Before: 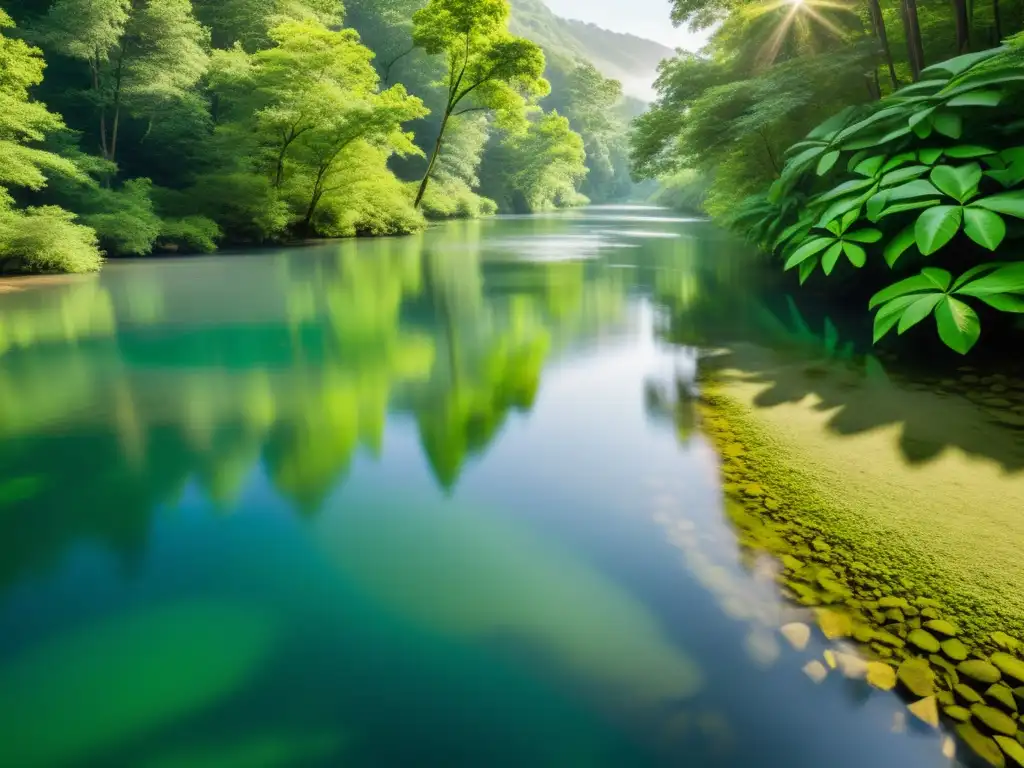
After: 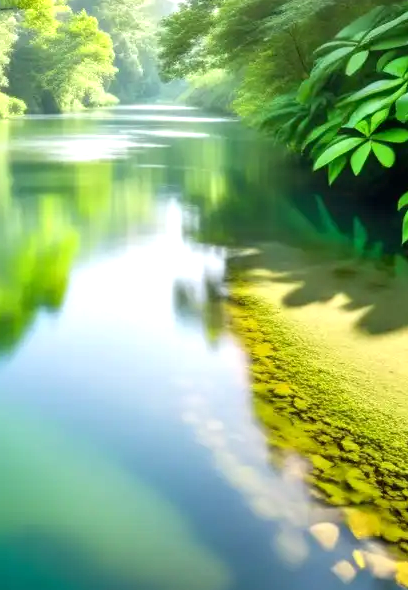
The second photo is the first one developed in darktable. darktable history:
crop: left 46.012%, top 13.066%, right 14.12%, bottom 10.027%
exposure: black level correction 0.001, exposure 0.674 EV, compensate highlight preservation false
